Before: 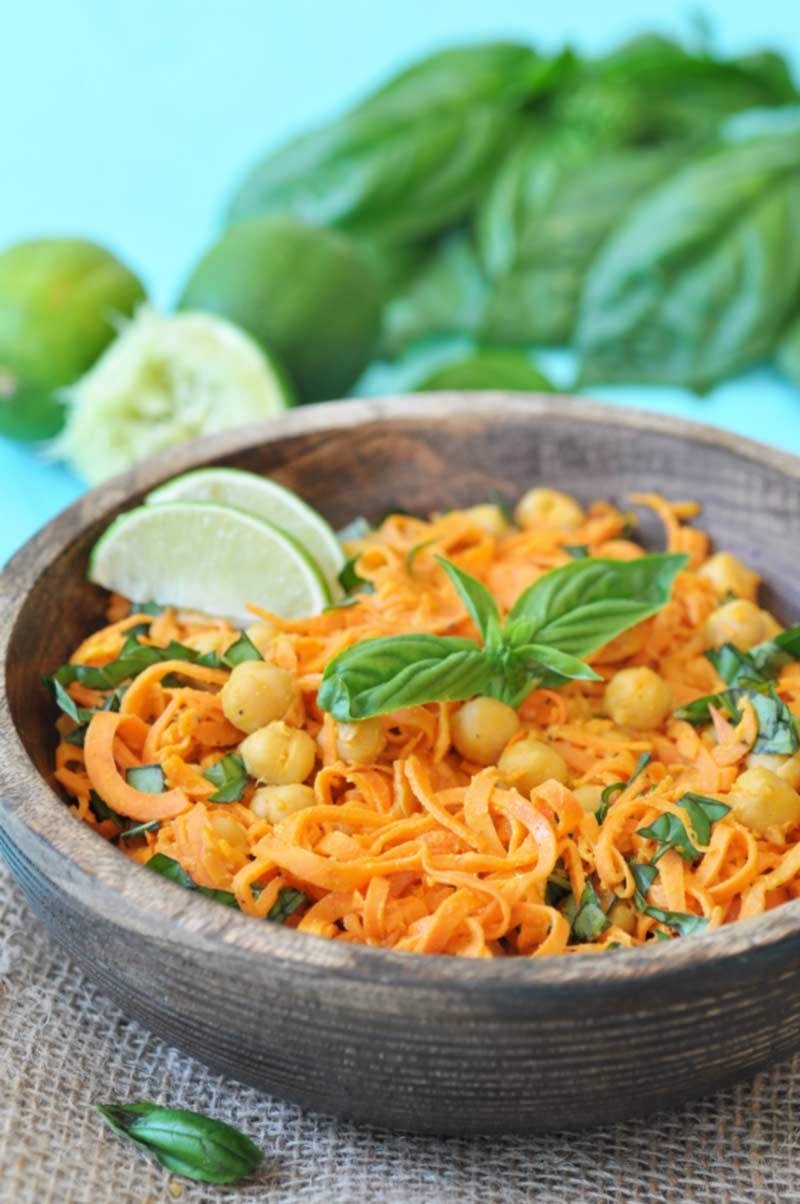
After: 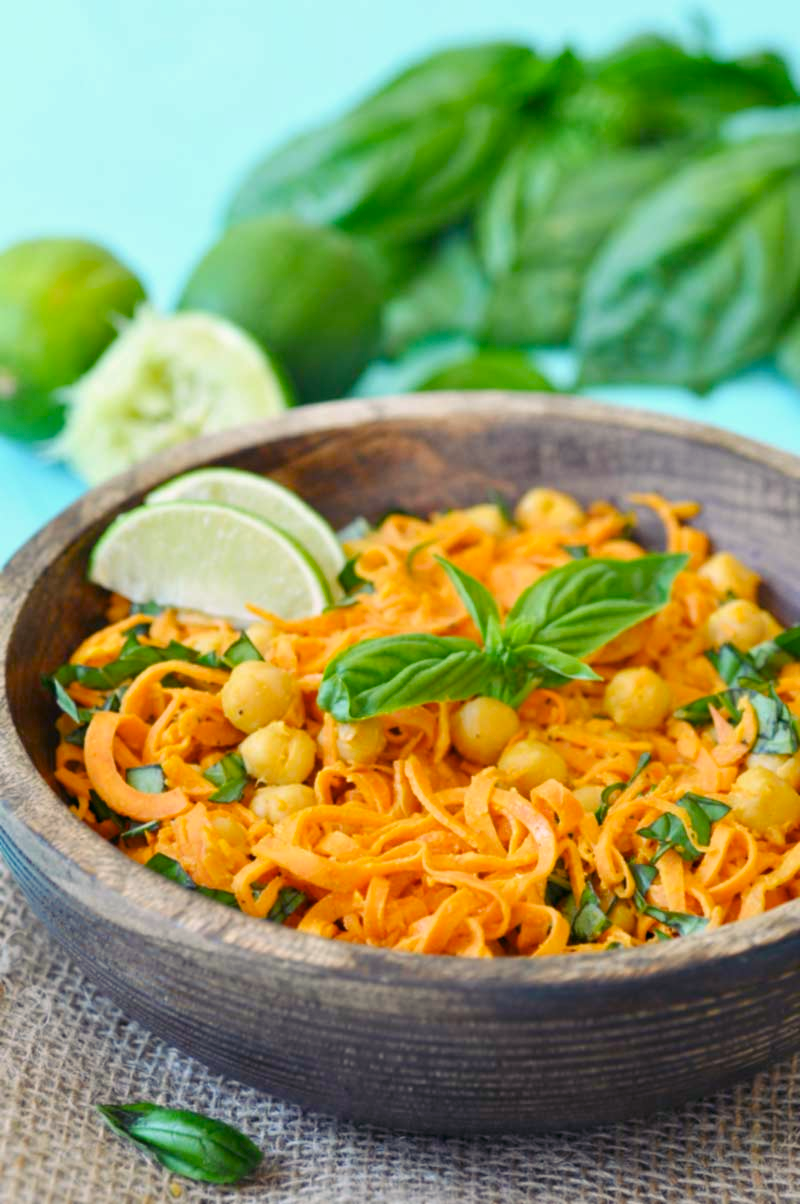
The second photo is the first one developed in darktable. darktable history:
color correction: highlights a* 4.63, highlights b* 4.98, shadows a* -7.5, shadows b* 4.57
color balance rgb: shadows lift › luminance -21.522%, shadows lift › chroma 9.239%, shadows lift › hue 285.23°, perceptual saturation grading › global saturation 20.56%, perceptual saturation grading › highlights -19.706%, perceptual saturation grading › shadows 29.383%, global vibrance 14.26%
